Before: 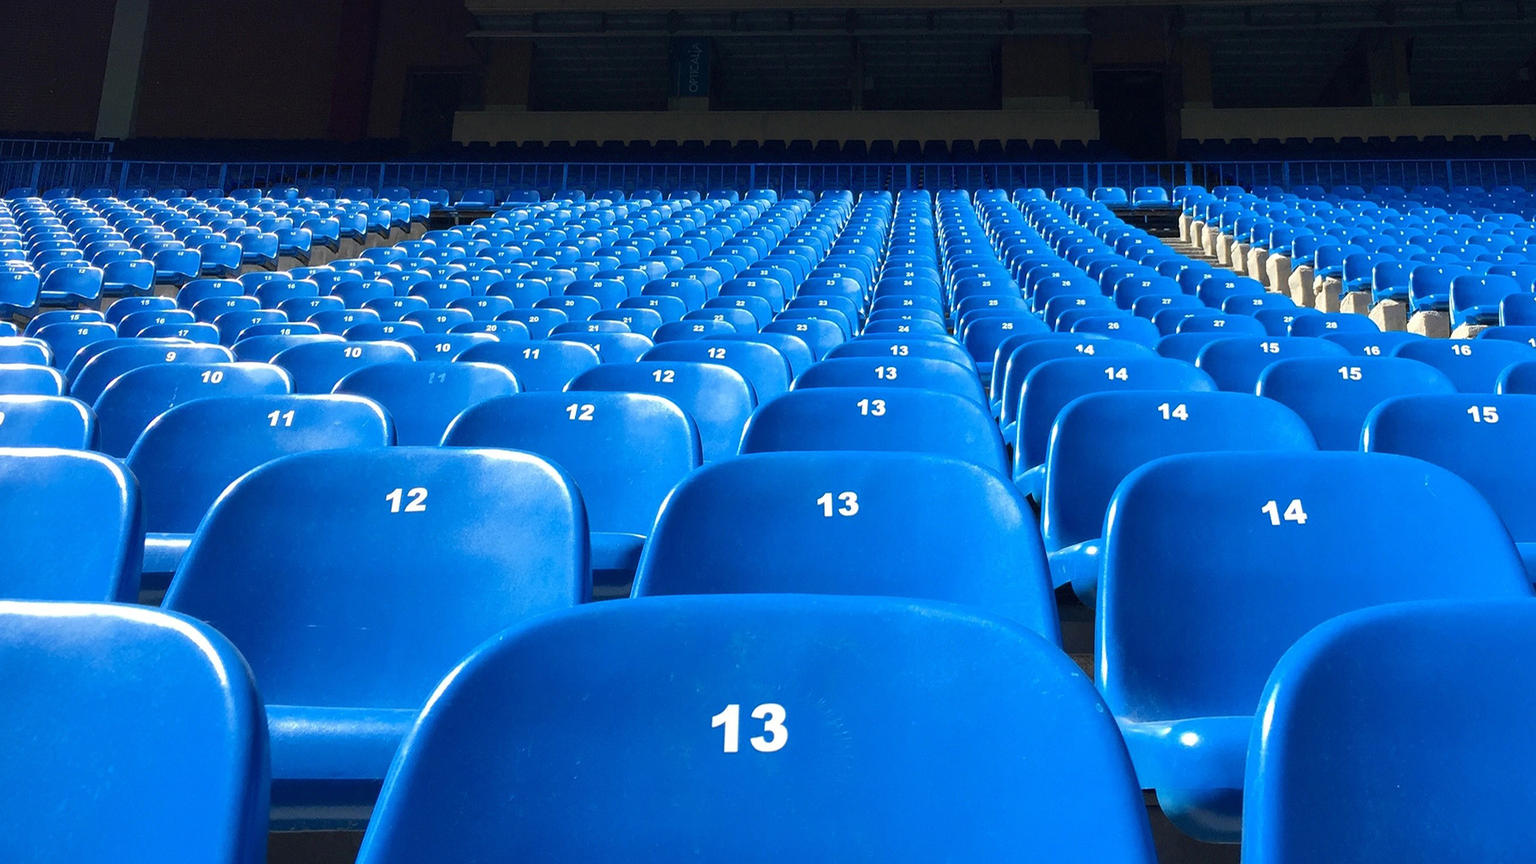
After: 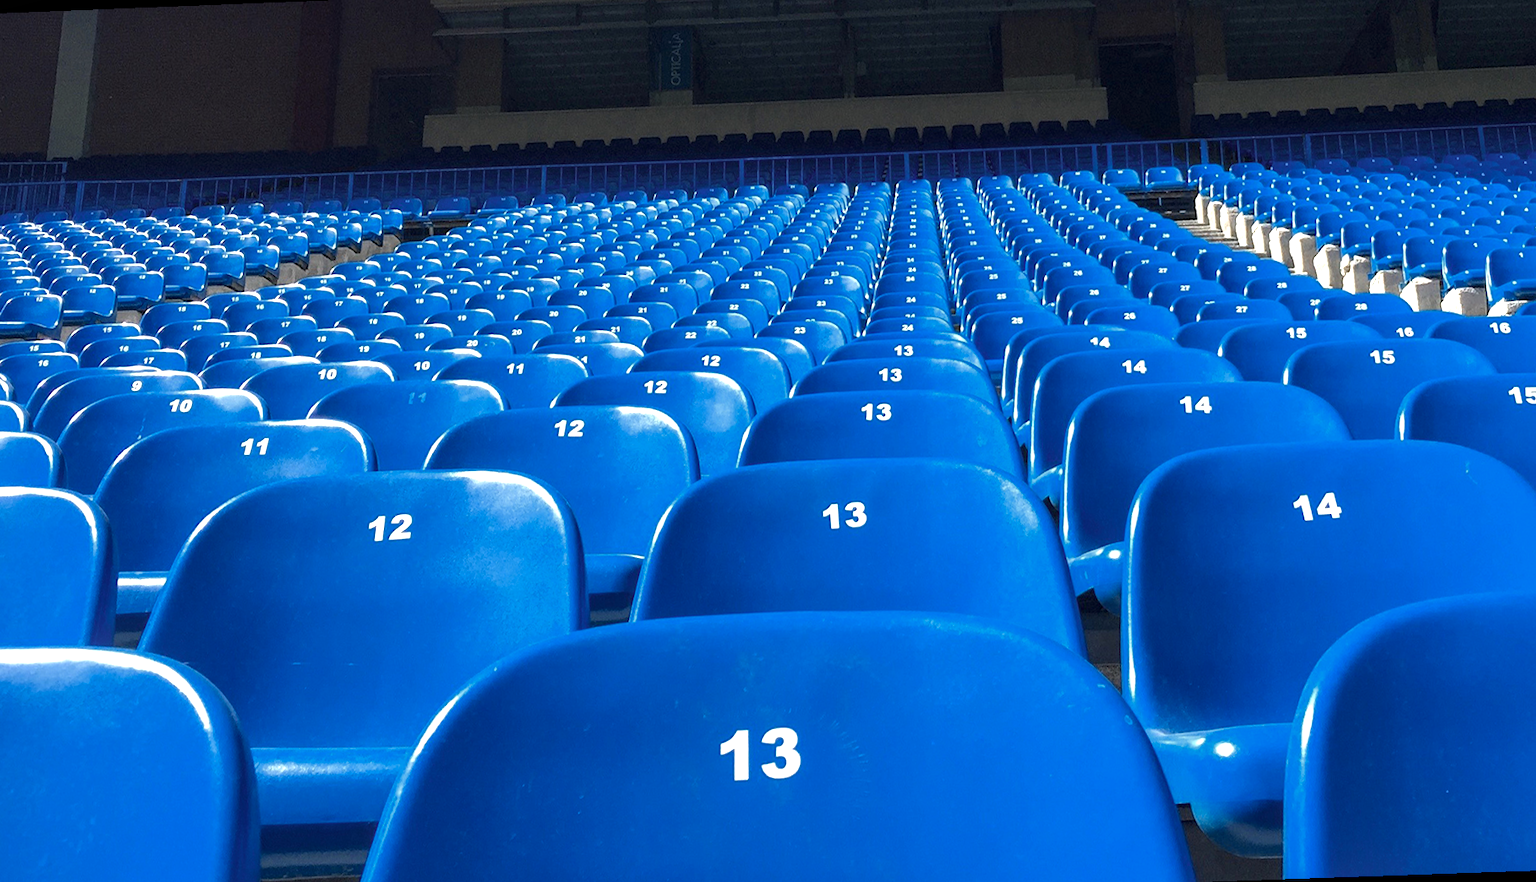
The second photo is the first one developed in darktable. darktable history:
color zones: curves: ch0 [(0, 0.5) (0.125, 0.4) (0.25, 0.5) (0.375, 0.4) (0.5, 0.4) (0.625, 0.35) (0.75, 0.35) (0.875, 0.5)]; ch1 [(0, 0.35) (0.125, 0.45) (0.25, 0.35) (0.375, 0.35) (0.5, 0.35) (0.625, 0.35) (0.75, 0.45) (0.875, 0.35)]; ch2 [(0, 0.6) (0.125, 0.5) (0.25, 0.5) (0.375, 0.6) (0.5, 0.6) (0.625, 0.5) (0.75, 0.5) (0.875, 0.5)]
rotate and perspective: rotation -2.12°, lens shift (vertical) 0.009, lens shift (horizontal) -0.008, automatic cropping original format, crop left 0.036, crop right 0.964, crop top 0.05, crop bottom 0.959
exposure: black level correction 0, exposure 0.7 EV, compensate exposure bias true, compensate highlight preservation false
local contrast: on, module defaults
